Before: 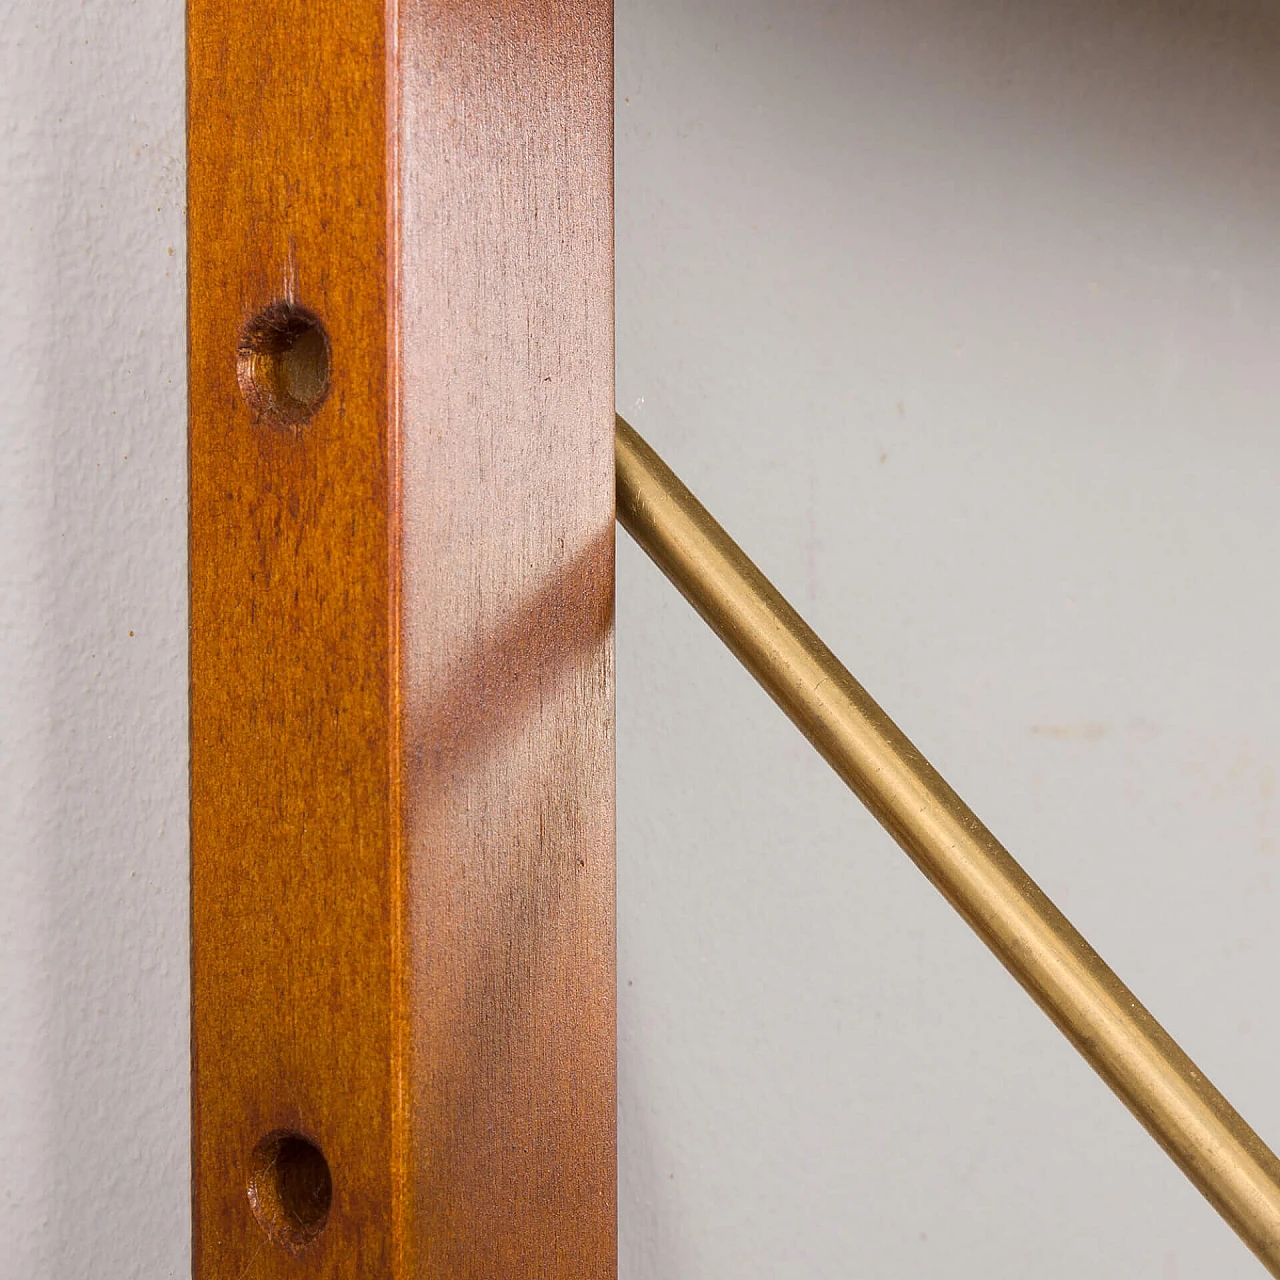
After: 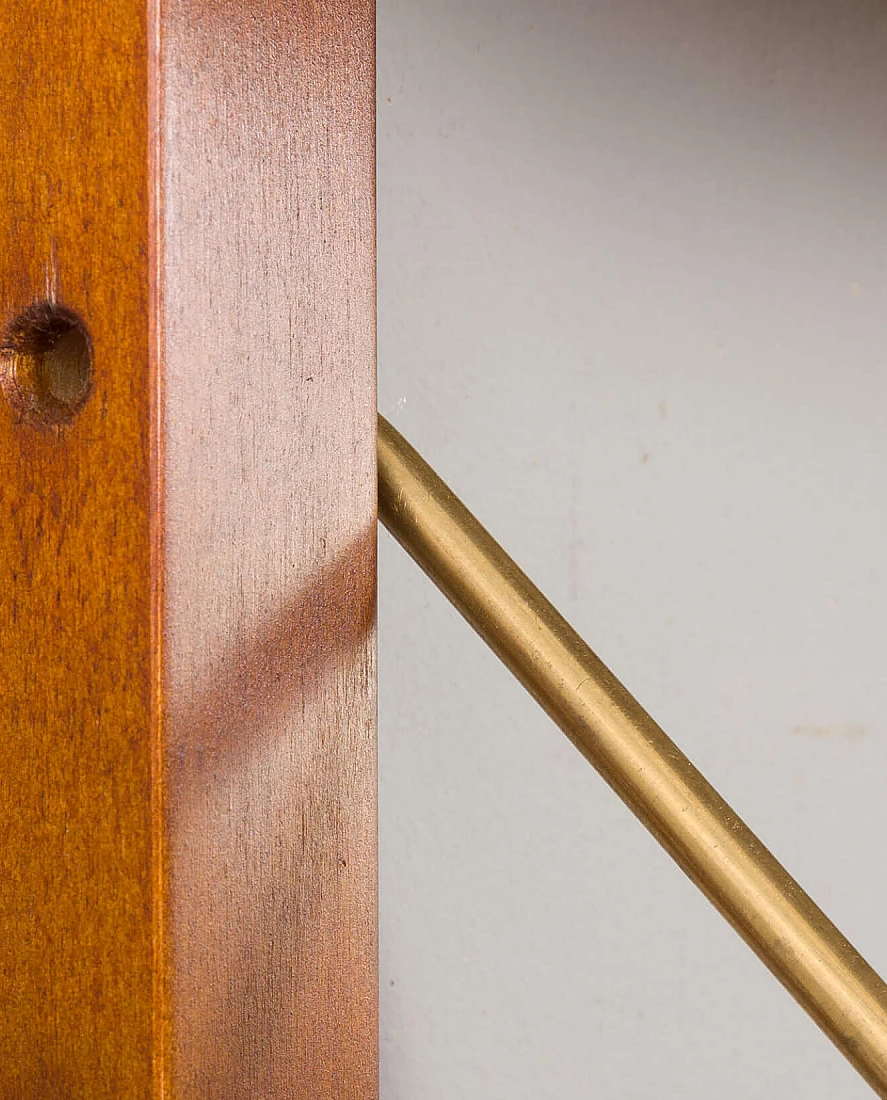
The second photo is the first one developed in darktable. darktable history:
crop: left 18.646%, right 12.042%, bottom 13.995%
